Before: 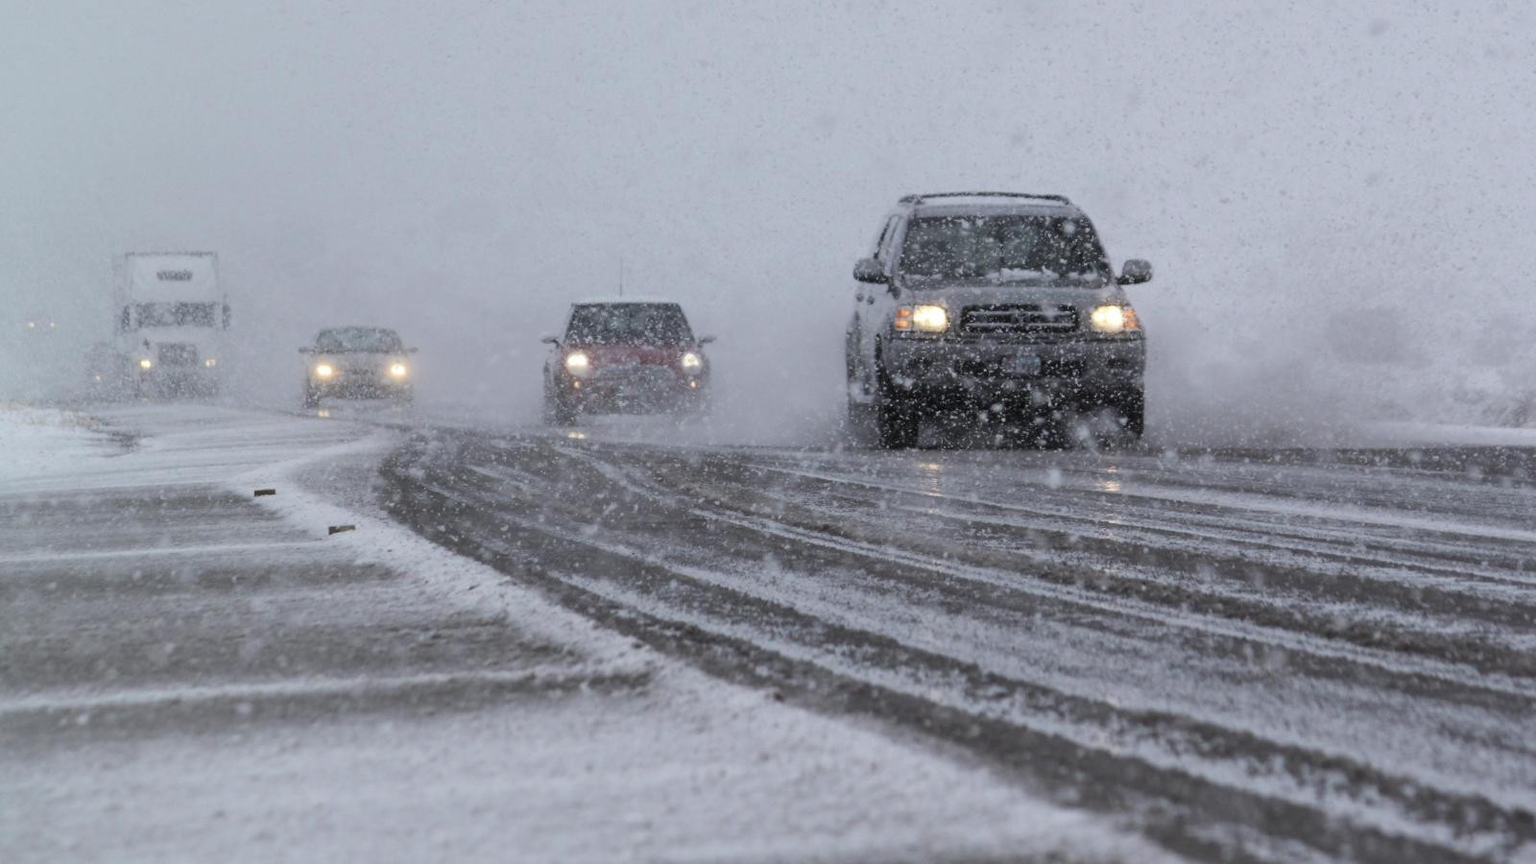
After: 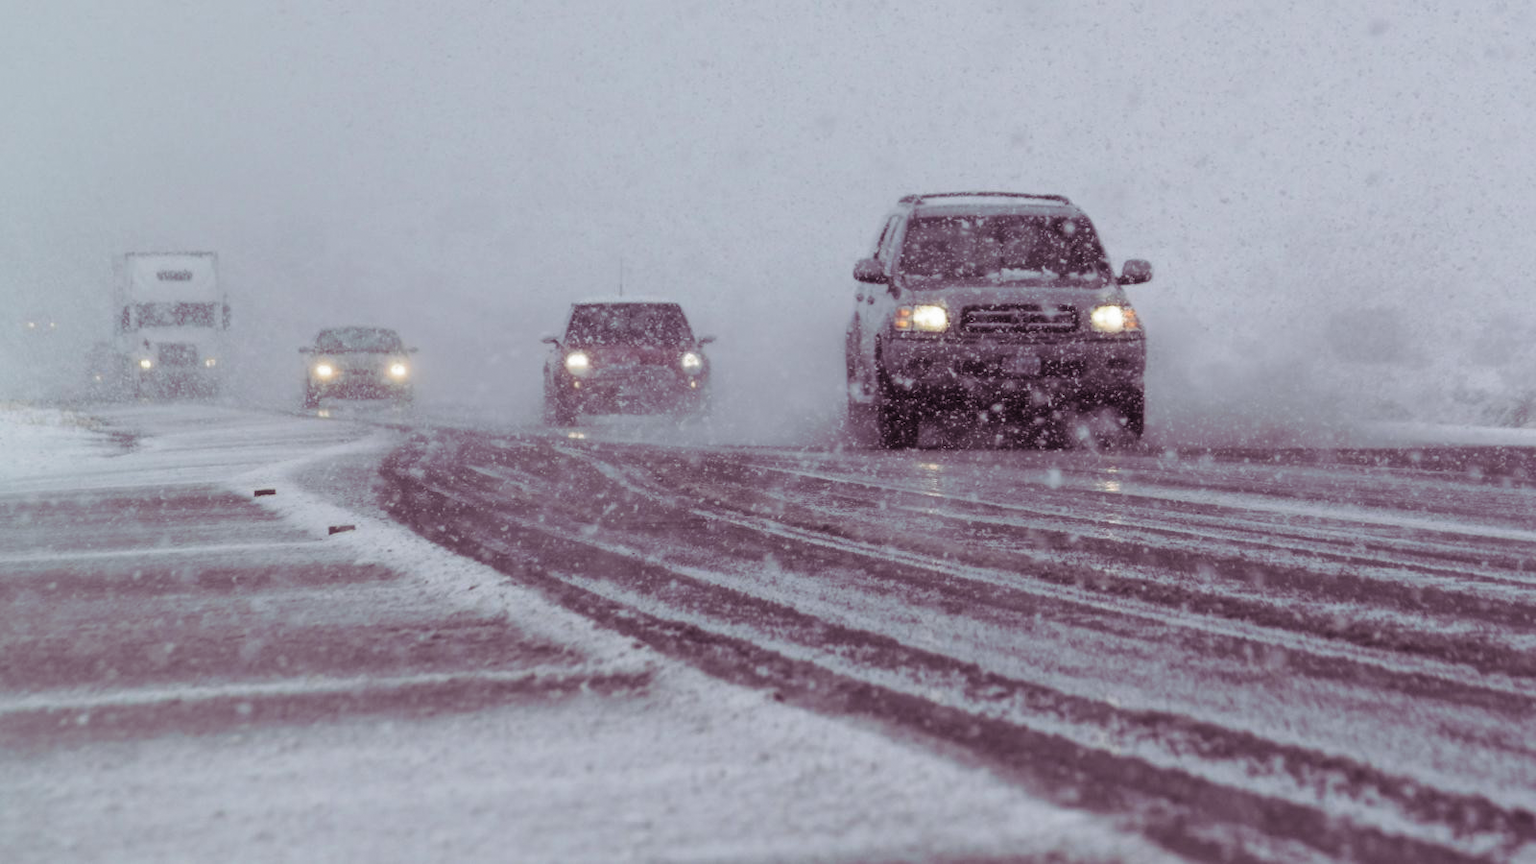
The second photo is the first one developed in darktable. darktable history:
split-toning: shadows › hue 316.8°, shadows › saturation 0.47, highlights › hue 201.6°, highlights › saturation 0, balance -41.97, compress 28.01%
grain: coarseness 0.81 ISO, strength 1.34%, mid-tones bias 0%
soften: size 10%, saturation 50%, brightness 0.2 EV, mix 10%
